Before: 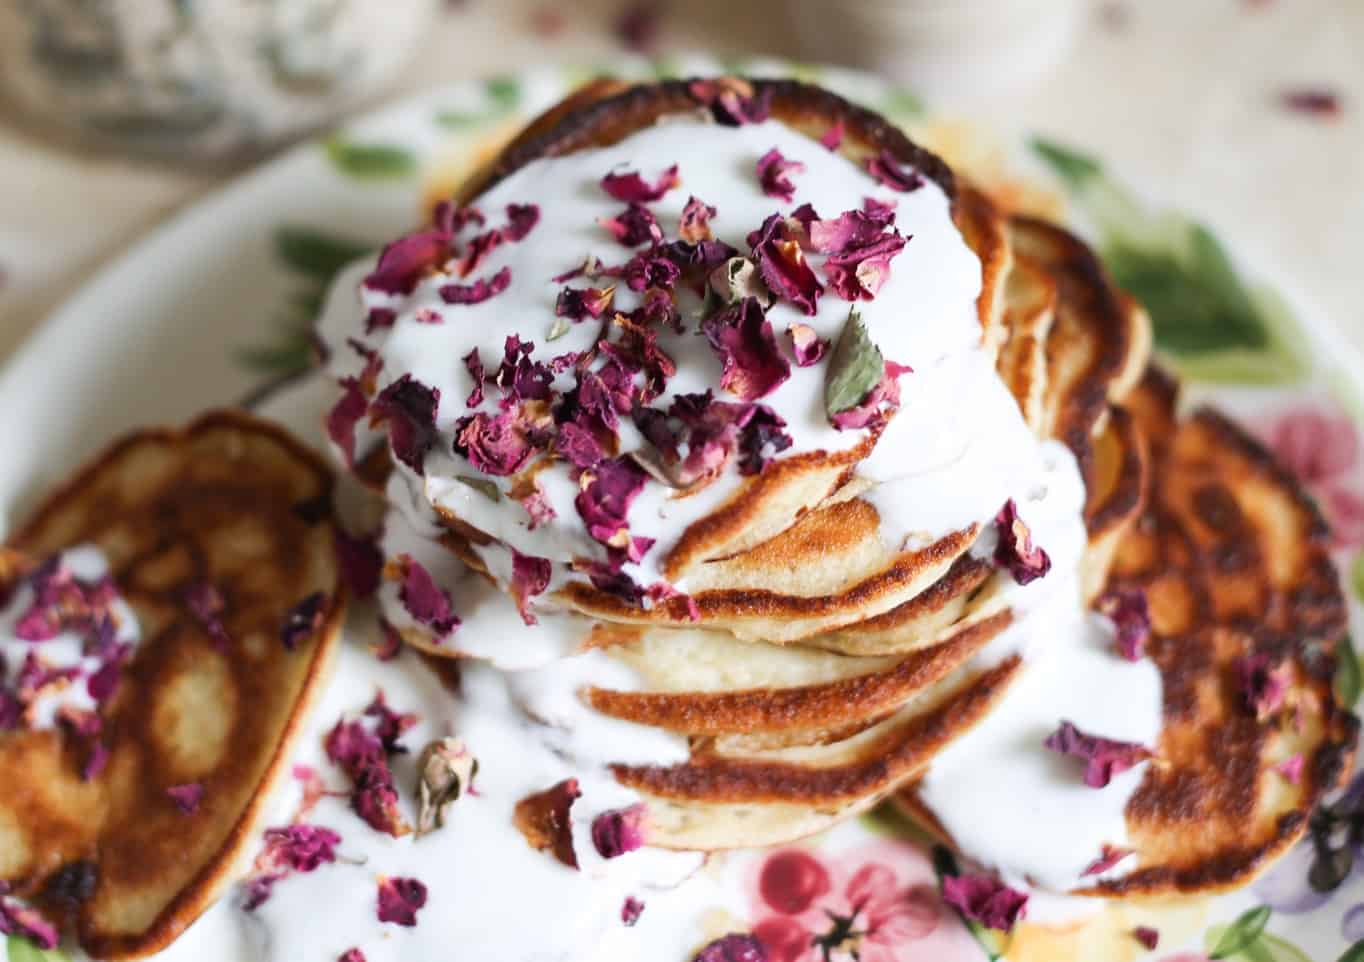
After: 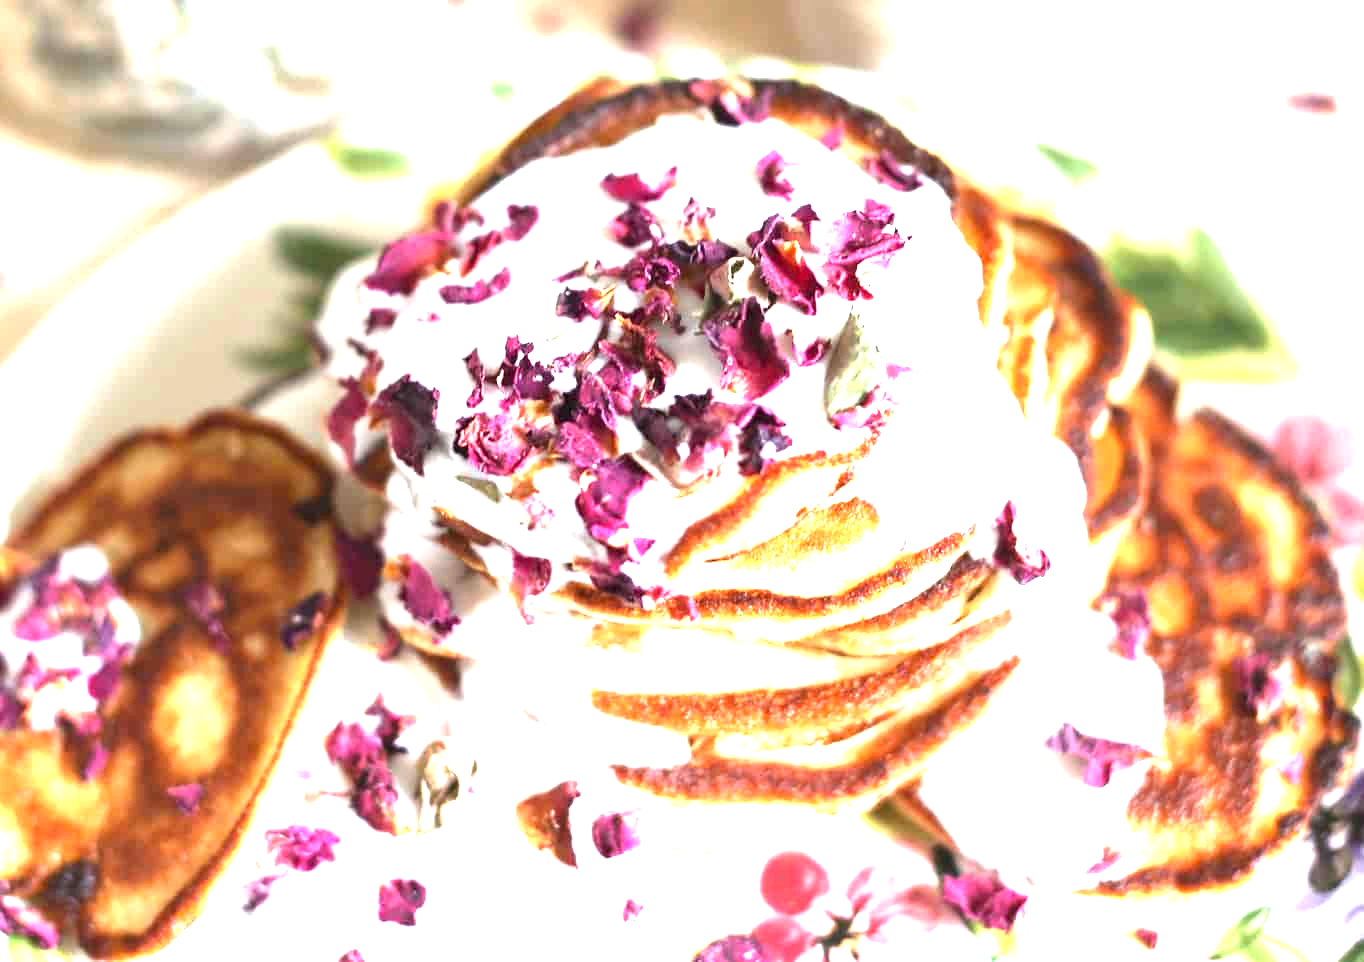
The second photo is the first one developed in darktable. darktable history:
exposure: black level correction 0, exposure 2.001 EV, compensate exposure bias true, compensate highlight preservation false
tone equalizer: -7 EV 0.166 EV, -6 EV 0.088 EV, -5 EV 0.067 EV, -4 EV 0.078 EV, -2 EV -0.032 EV, -1 EV -0.047 EV, +0 EV -0.046 EV
